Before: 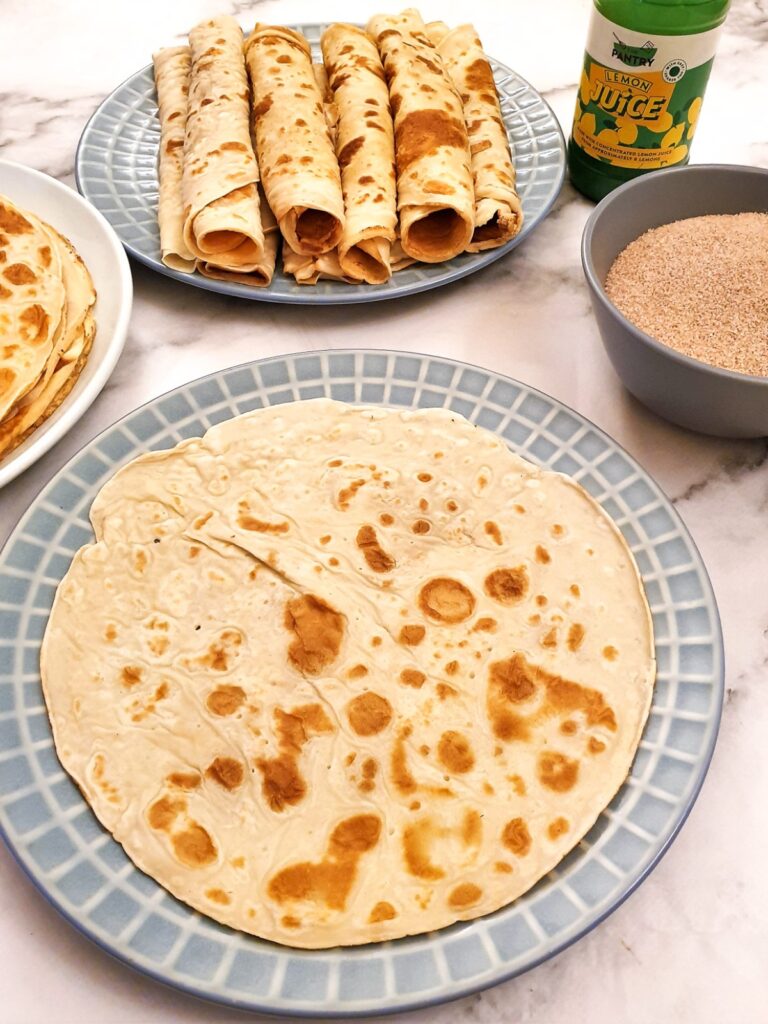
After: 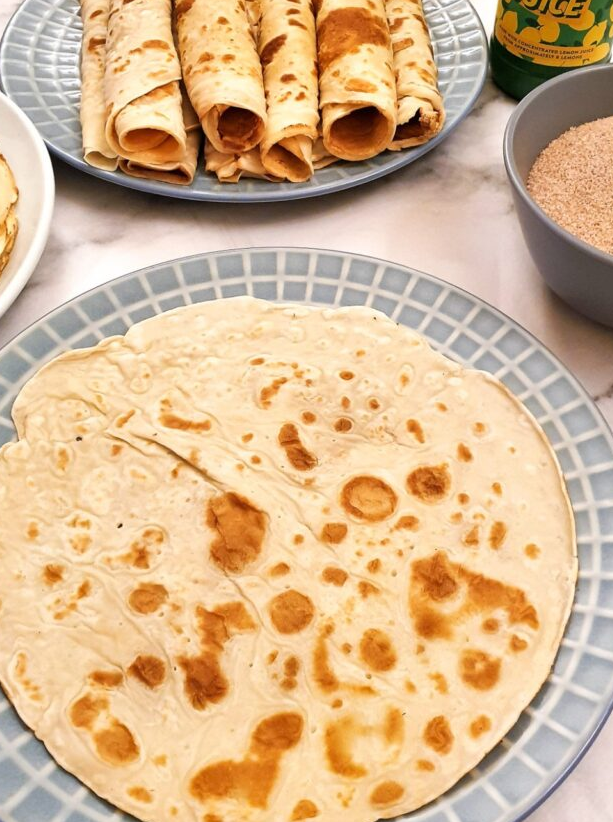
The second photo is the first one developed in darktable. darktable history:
crop and rotate: left 10.22%, top 10.03%, right 9.895%, bottom 9.642%
